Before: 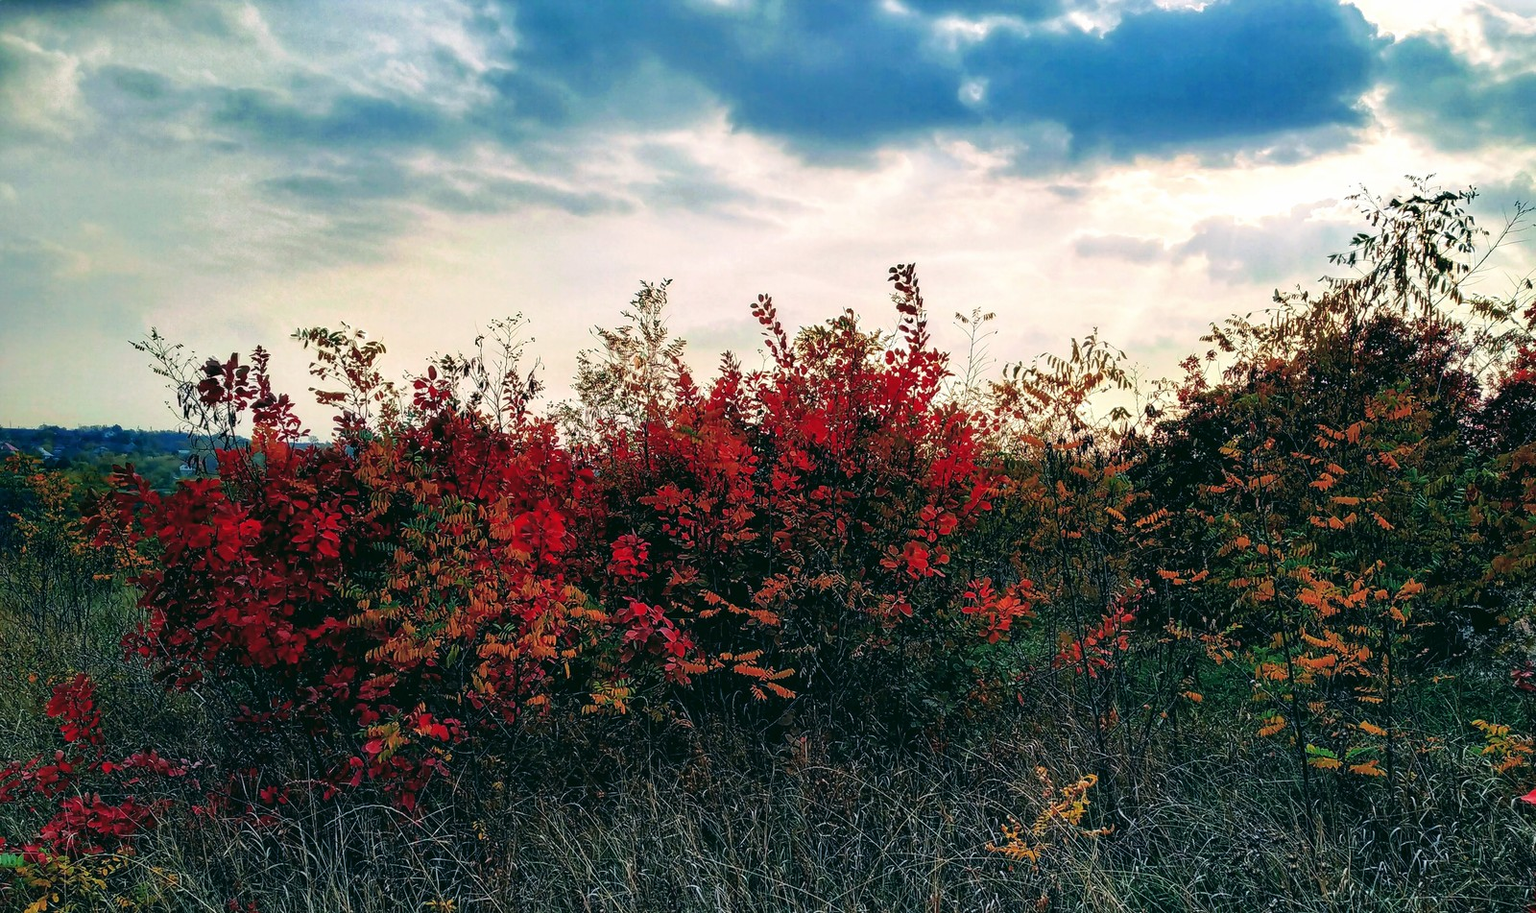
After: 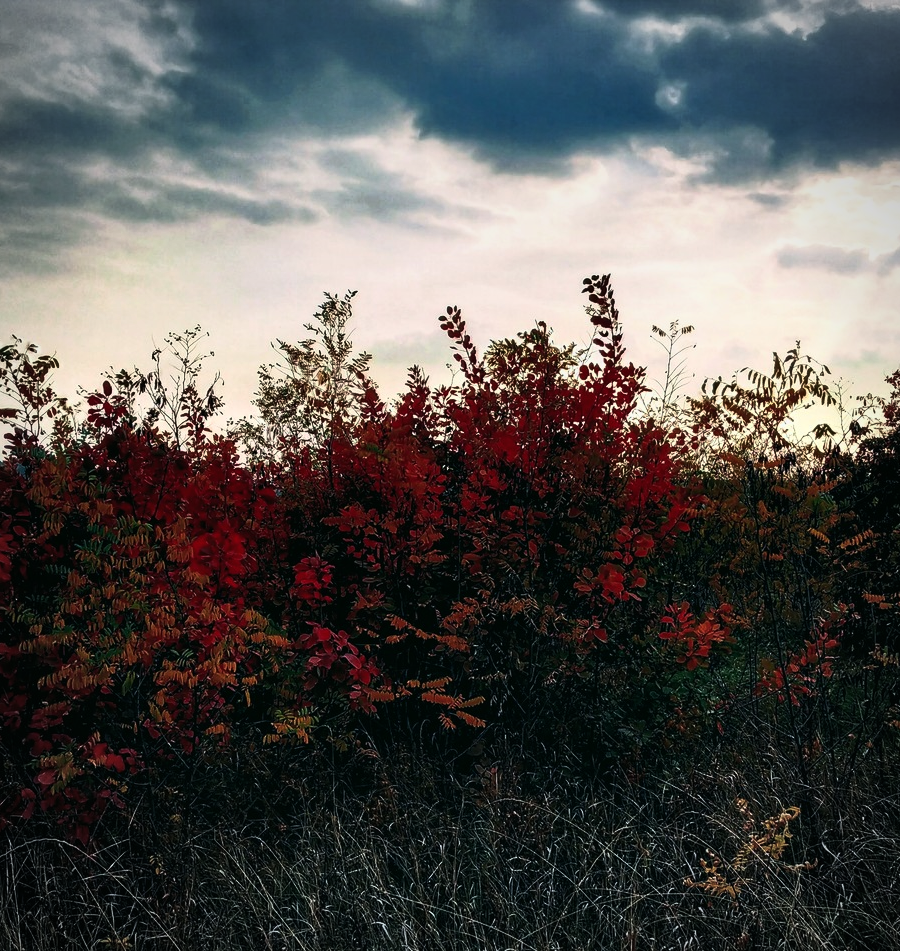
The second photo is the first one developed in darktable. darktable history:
crop: left 21.496%, right 22.254%
tone curve: curves: ch0 [(0, 0) (0.56, 0.467) (0.846, 0.934) (1, 1)]
vignetting: on, module defaults
rotate and perspective: automatic cropping off
graduated density: on, module defaults
